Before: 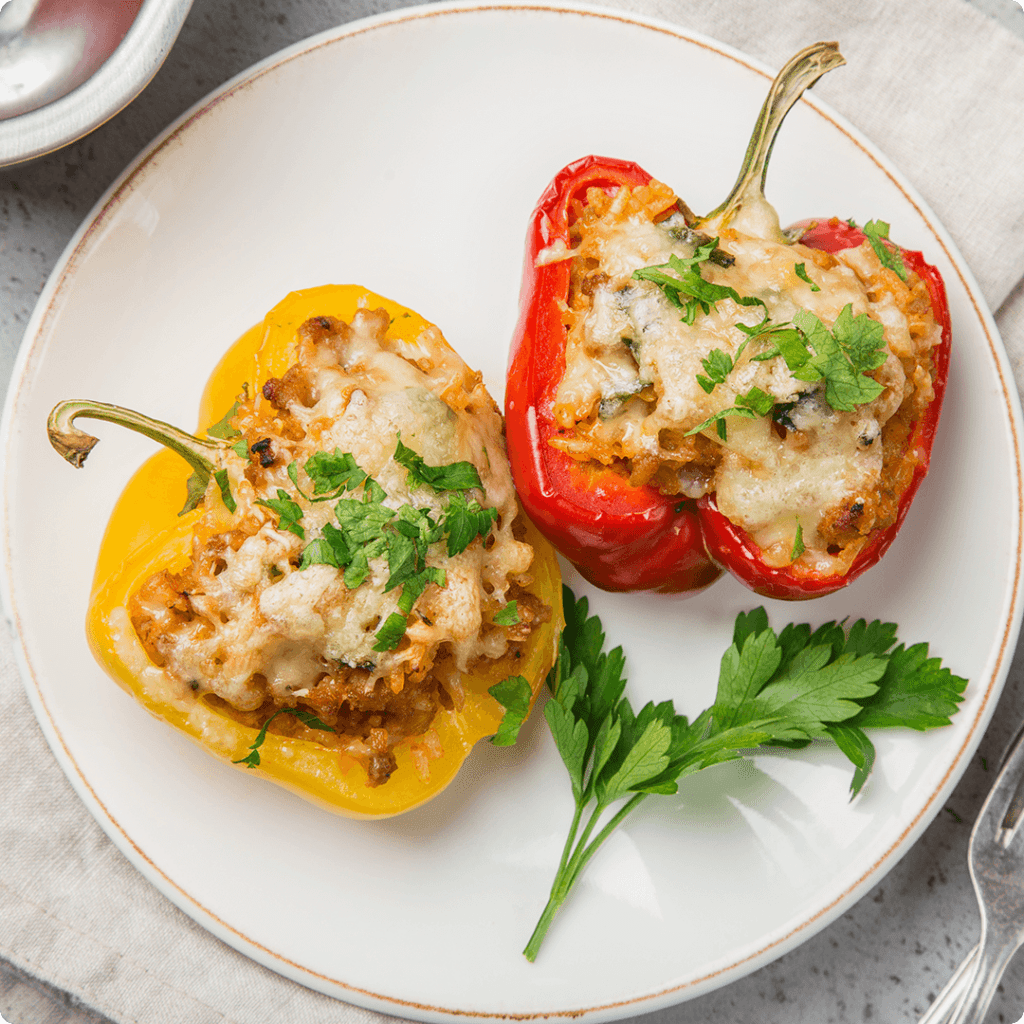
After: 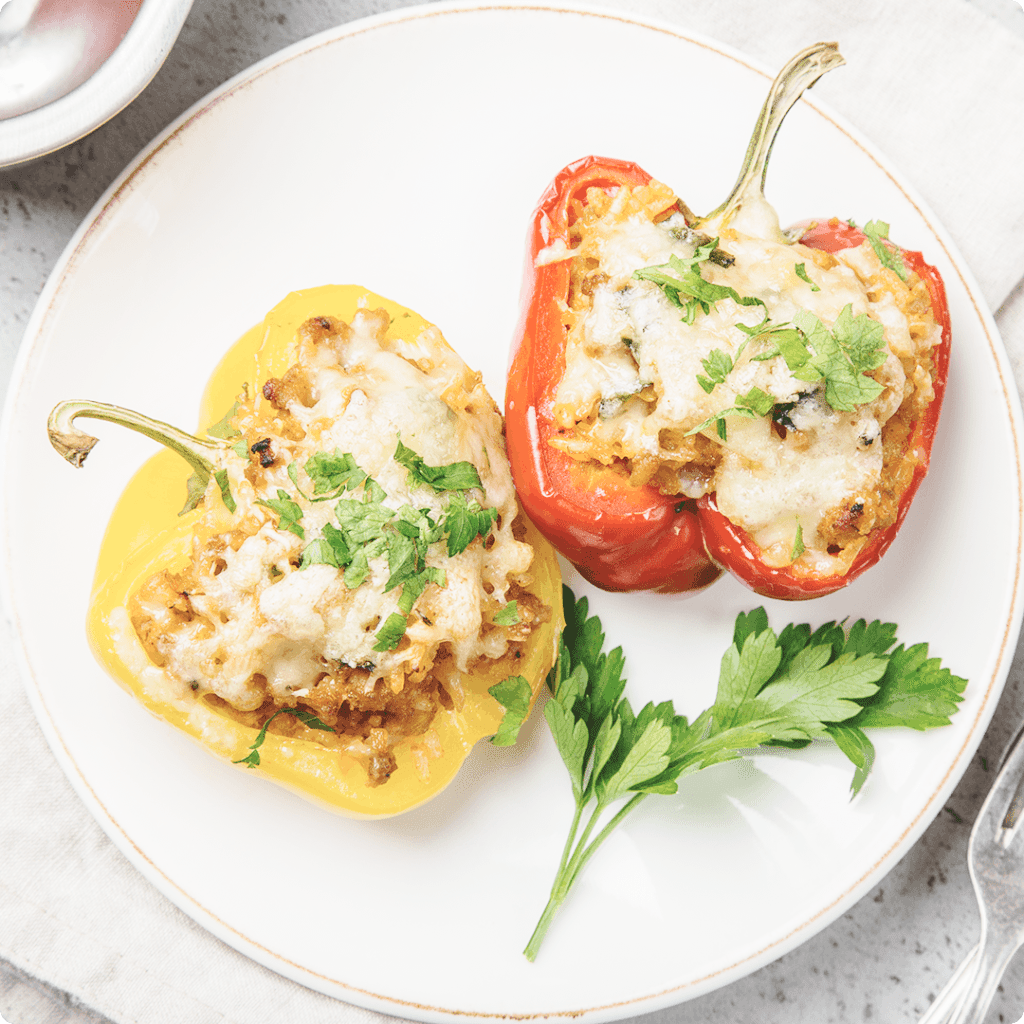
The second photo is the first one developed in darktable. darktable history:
base curve: curves: ch0 [(0, 0.007) (0.028, 0.063) (0.121, 0.311) (0.46, 0.743) (0.859, 0.957) (1, 1)], preserve colors none
contrast brightness saturation: contrast 0.061, brightness -0.006, saturation -0.226
